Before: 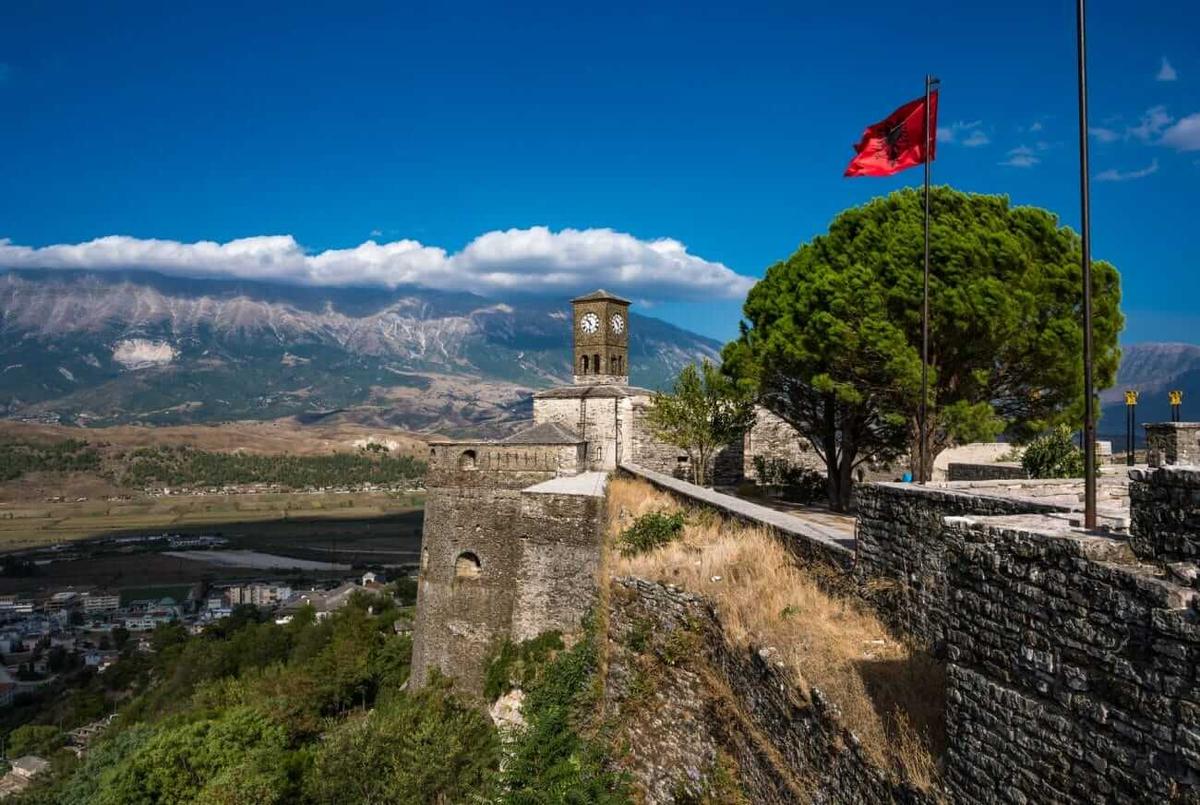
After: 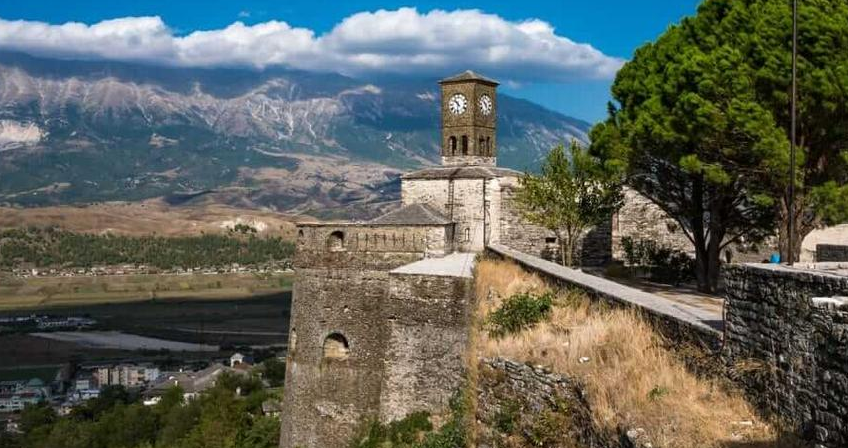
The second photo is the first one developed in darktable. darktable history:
crop: left 11.009%, top 27.303%, right 18.286%, bottom 16.991%
